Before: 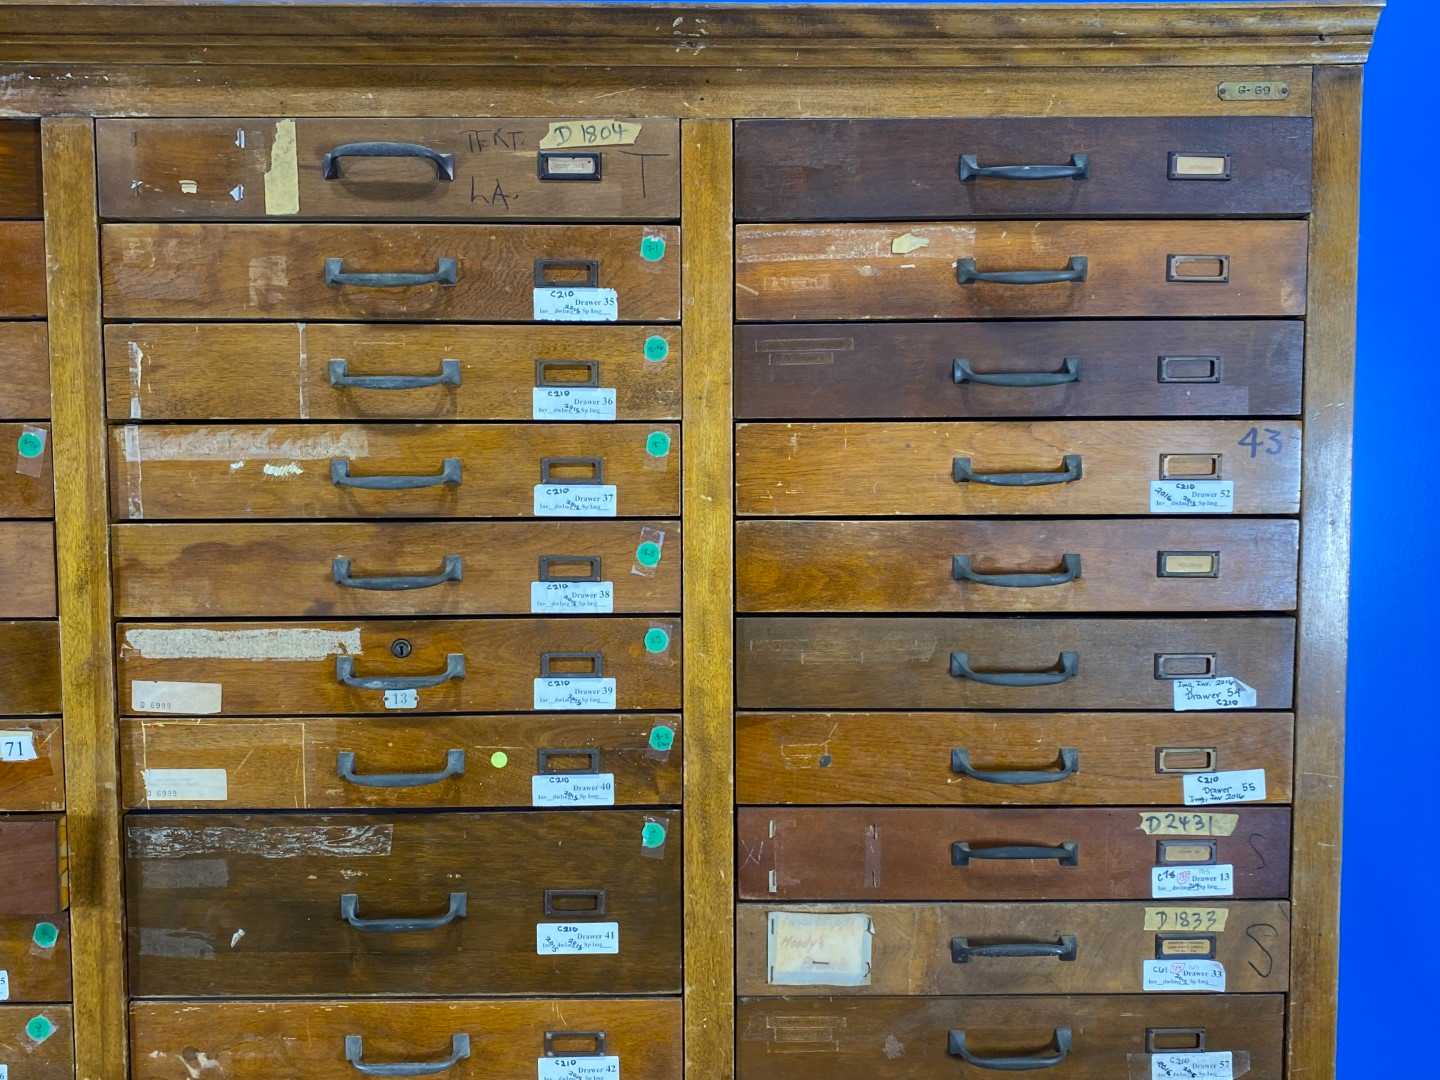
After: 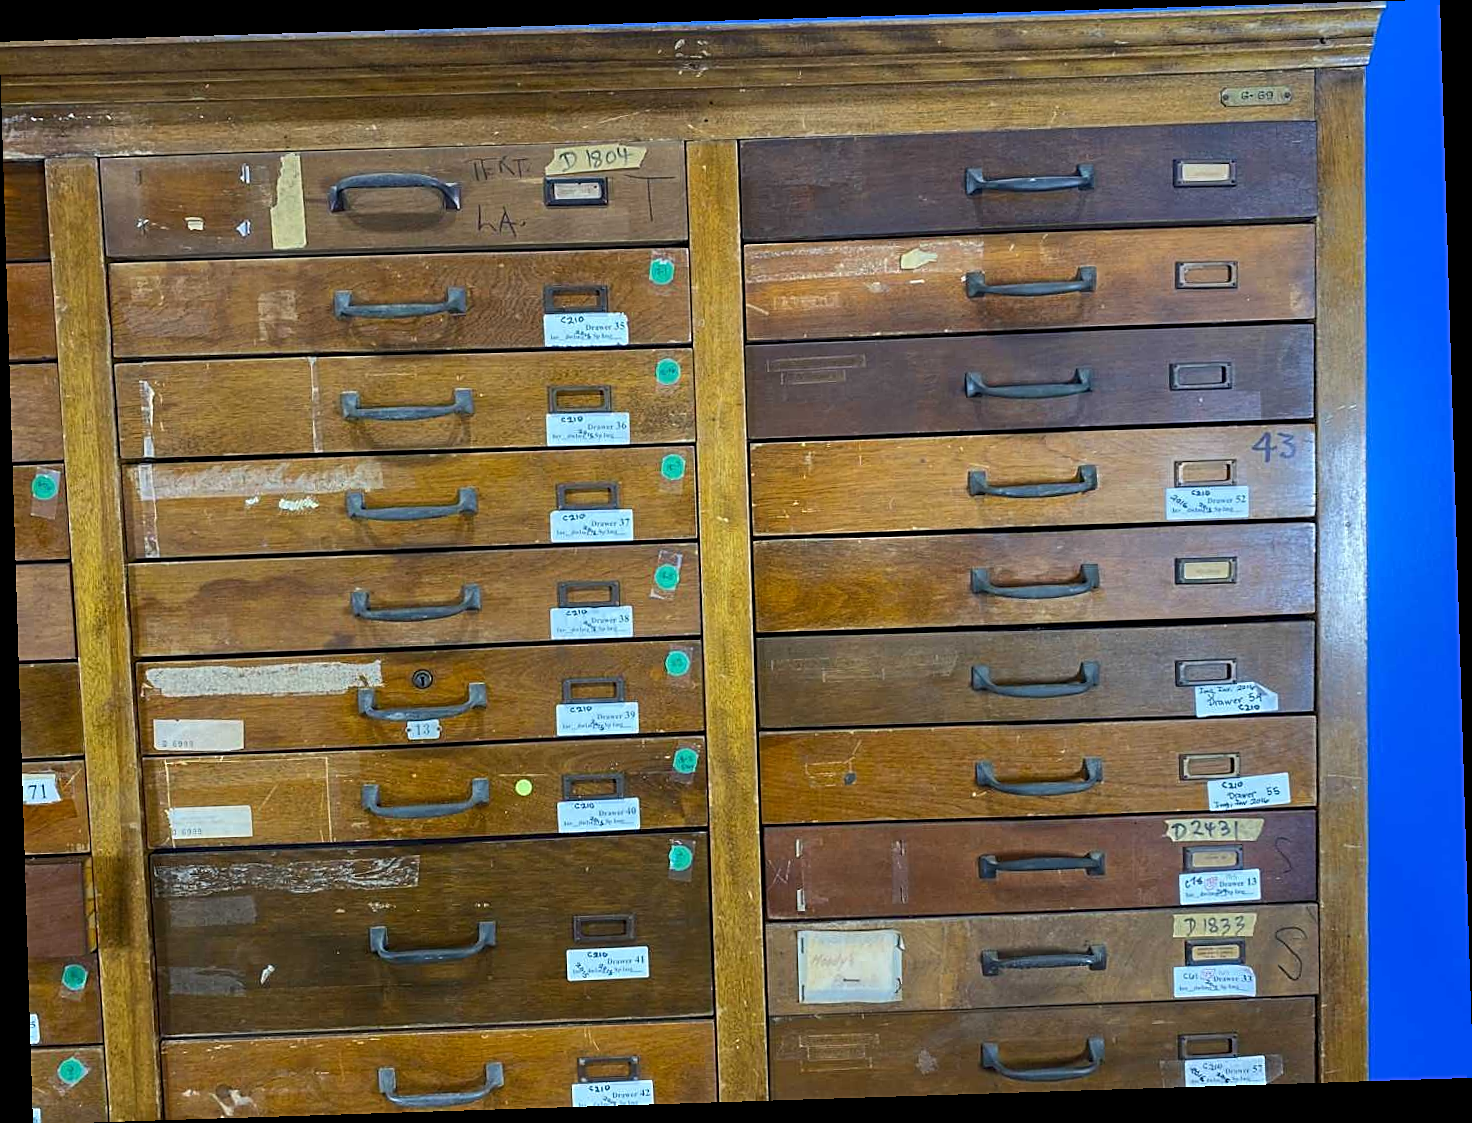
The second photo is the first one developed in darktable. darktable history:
sharpen: on, module defaults
rotate and perspective: rotation -1.77°, lens shift (horizontal) 0.004, automatic cropping off
